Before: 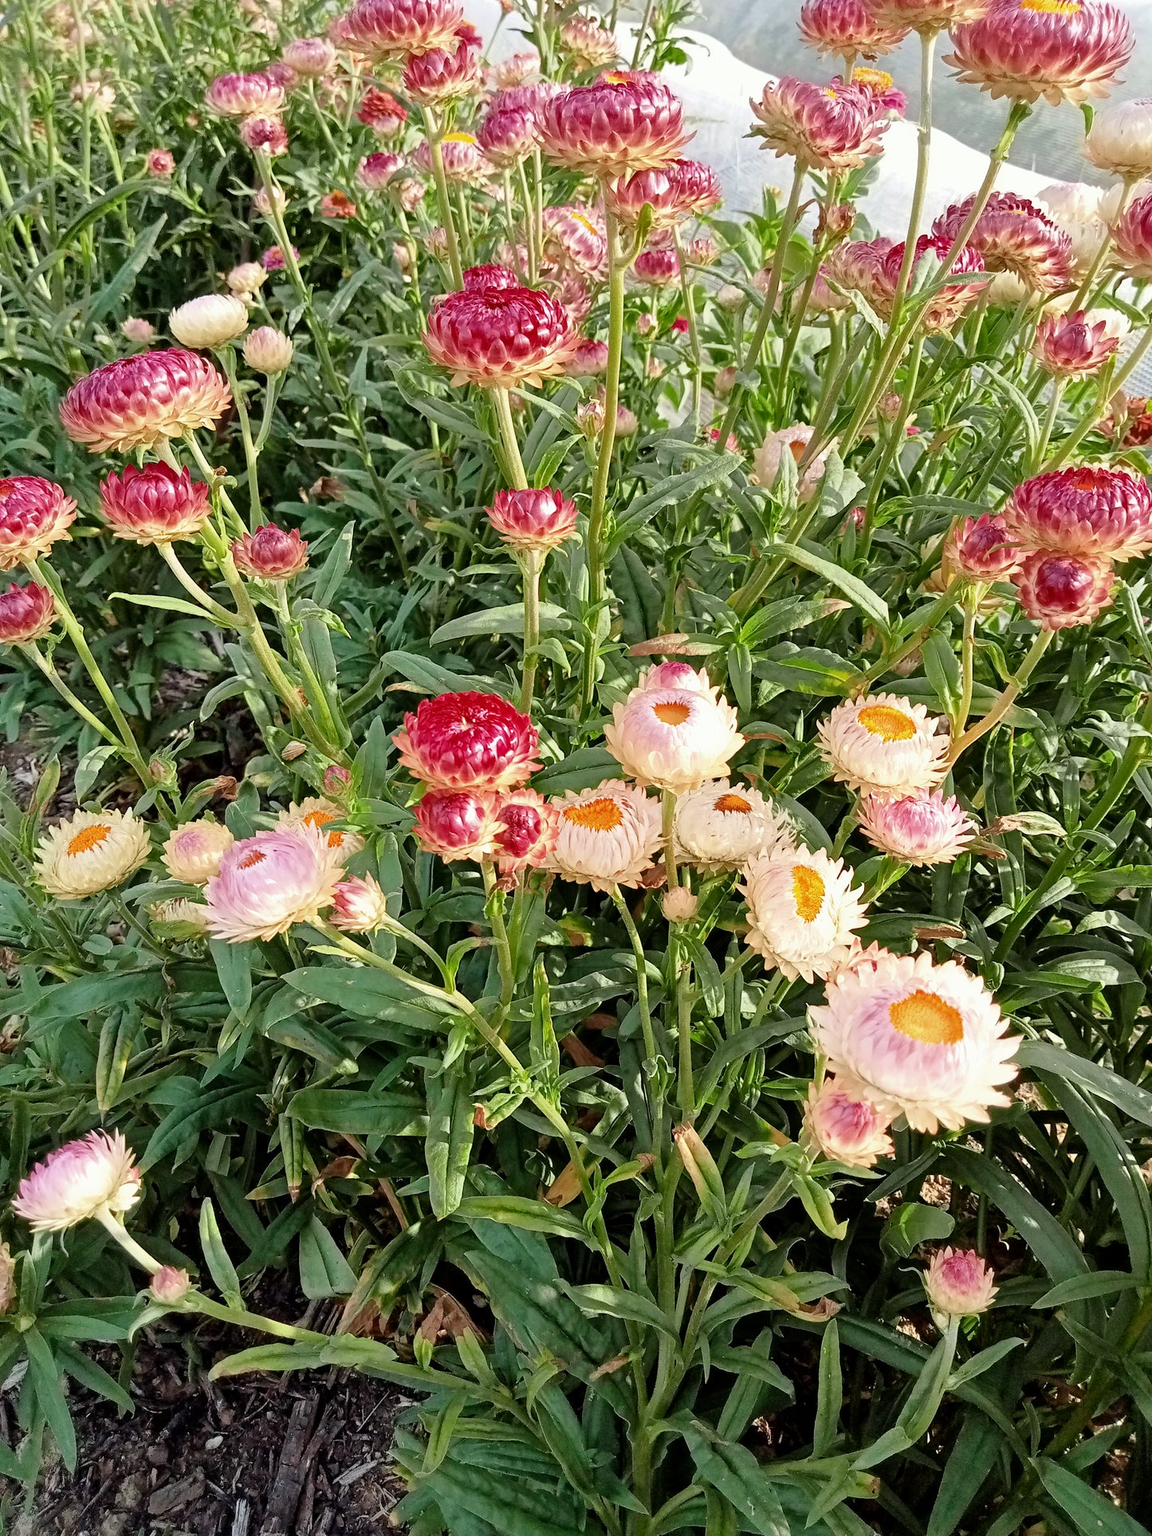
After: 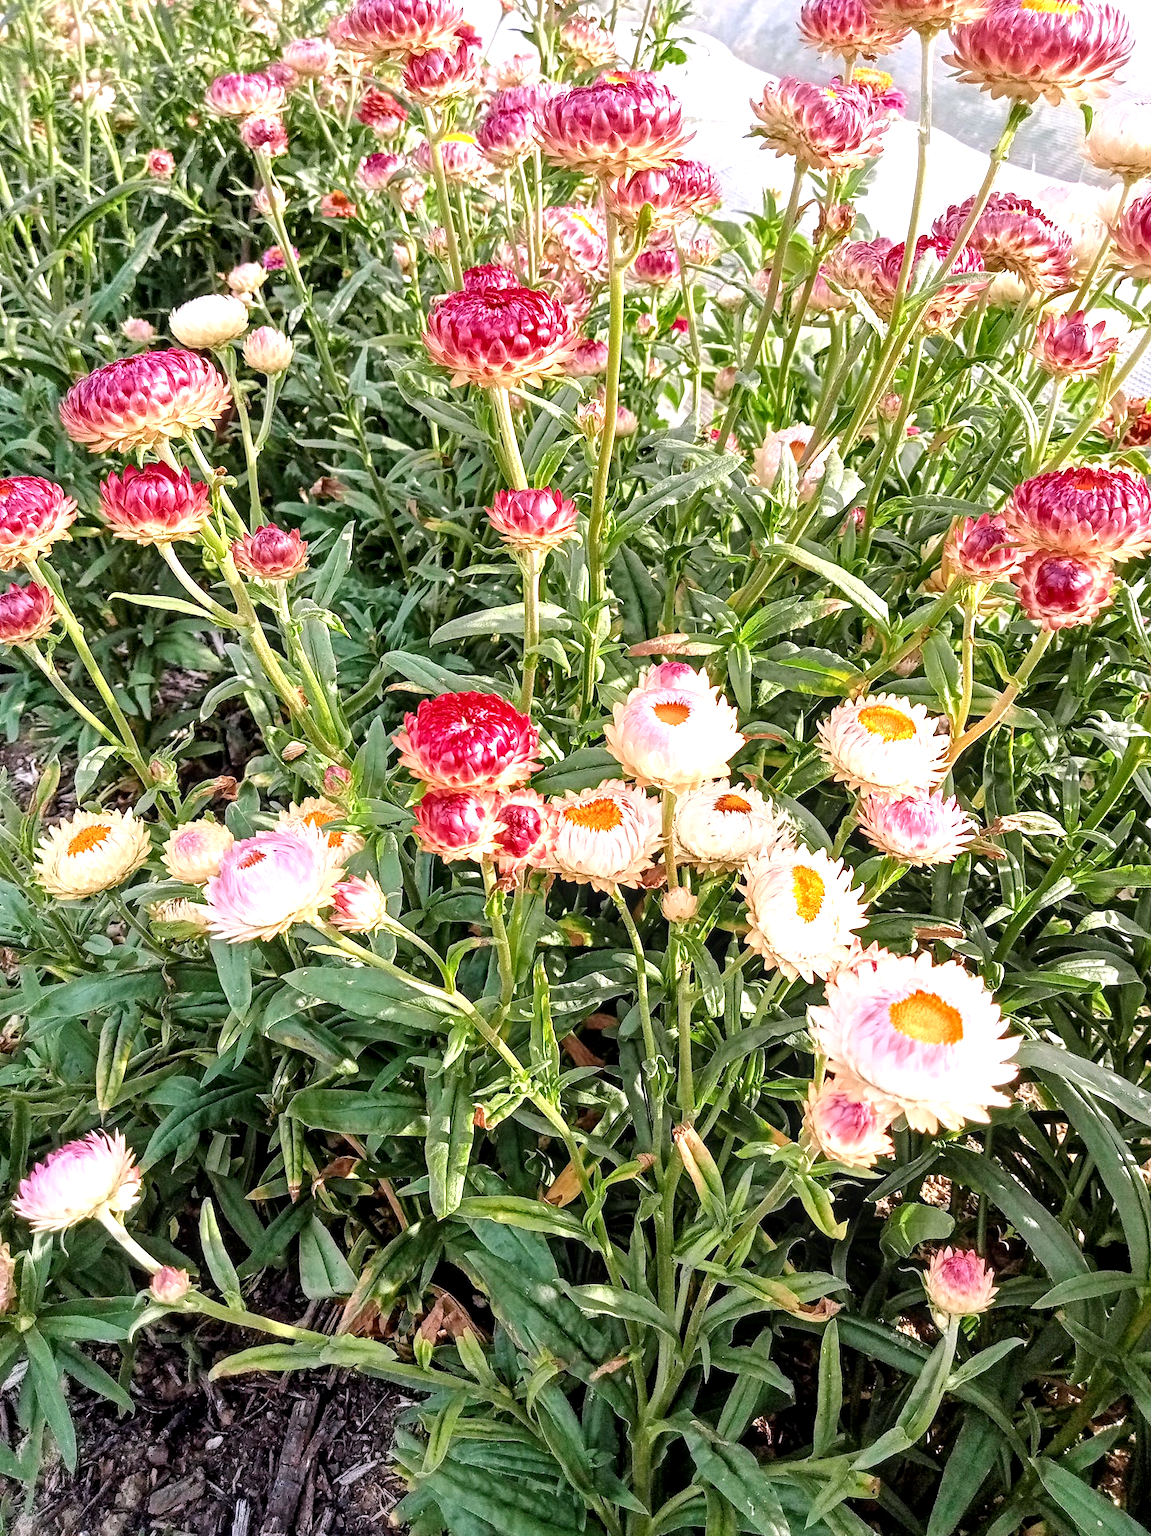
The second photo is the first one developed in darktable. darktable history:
local contrast: detail 130%
white balance: red 1.05, blue 1.072
exposure: exposure 0.6 EV, compensate highlight preservation false
